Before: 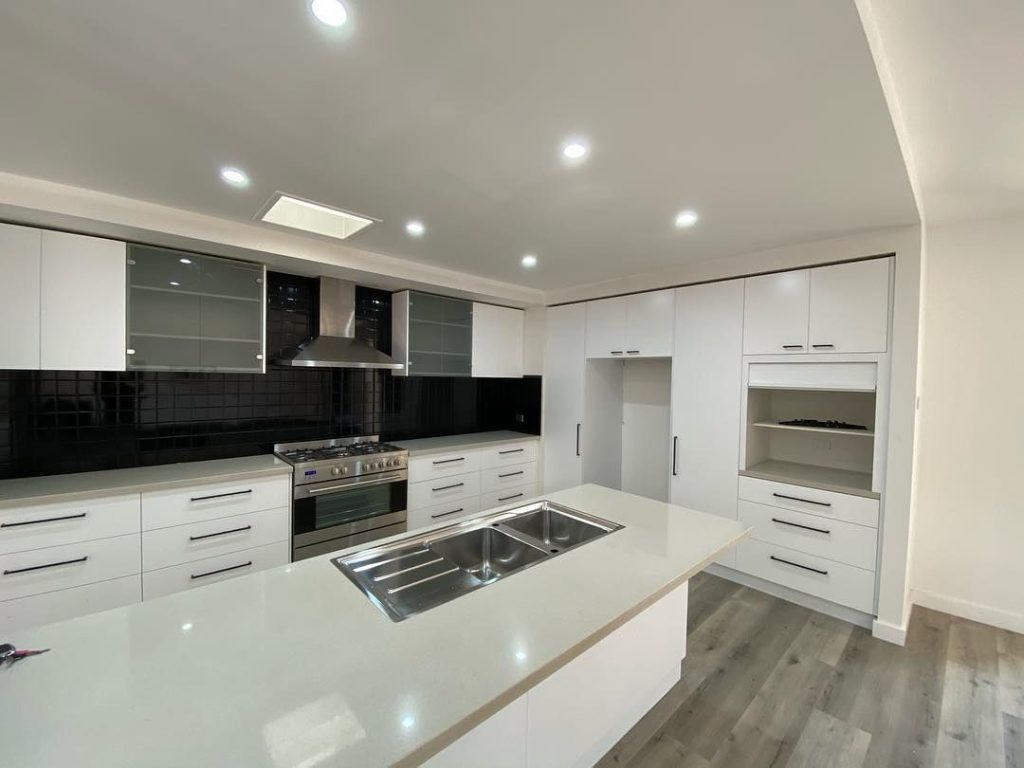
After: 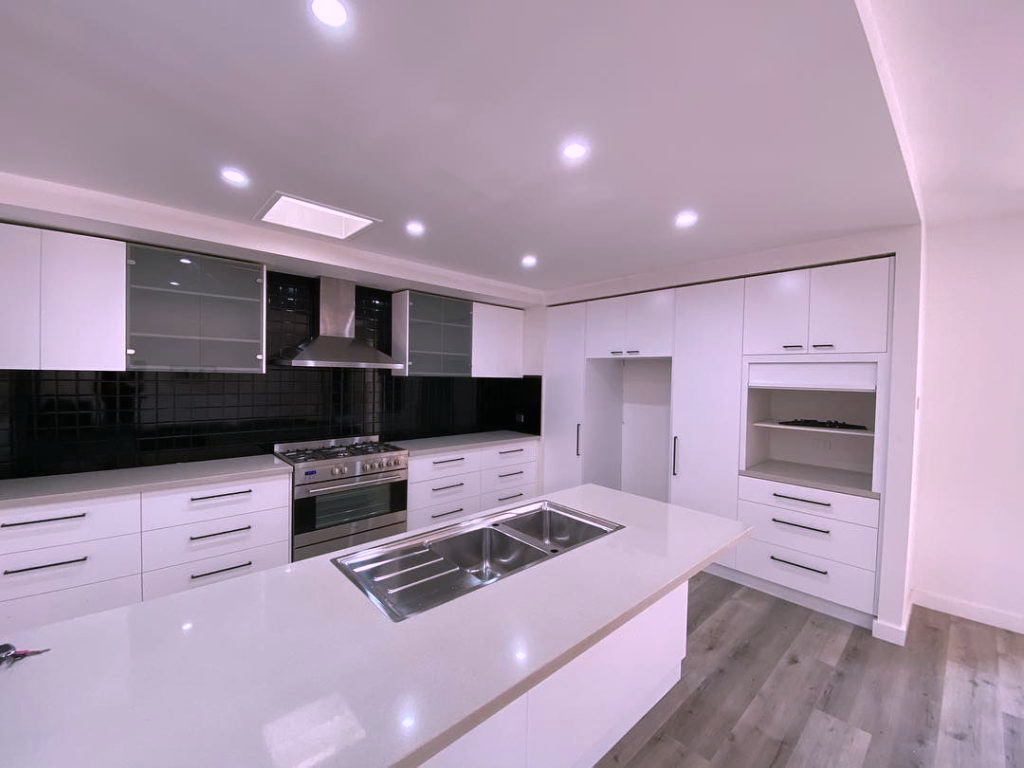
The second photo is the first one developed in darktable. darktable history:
color correction: highlights a* 15.91, highlights b* -20.2
tone equalizer: edges refinement/feathering 500, mask exposure compensation -1.57 EV, preserve details no
contrast equalizer: octaves 7, y [[0.528 ×6], [0.514 ×6], [0.362 ×6], [0 ×6], [0 ×6]], mix -0.371
